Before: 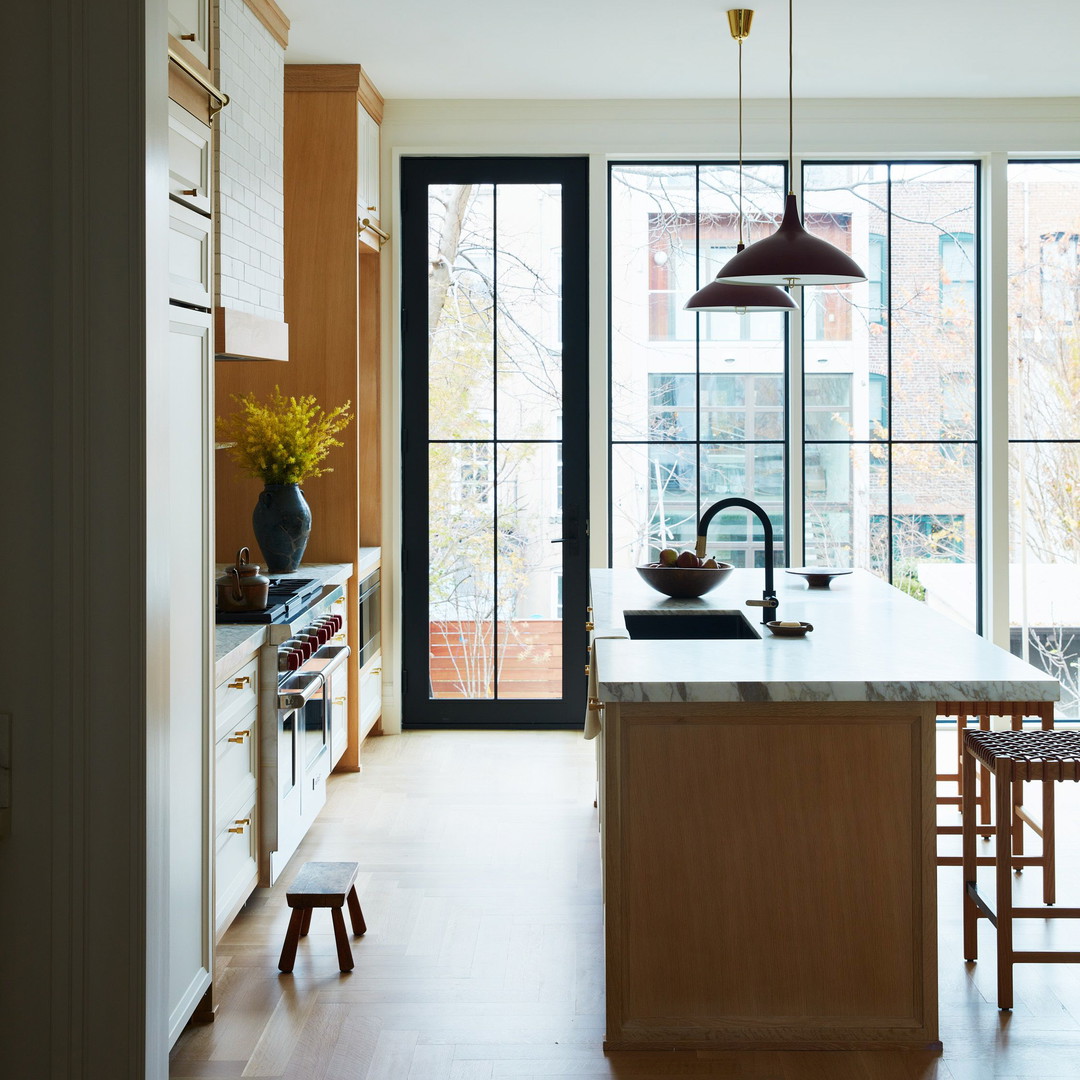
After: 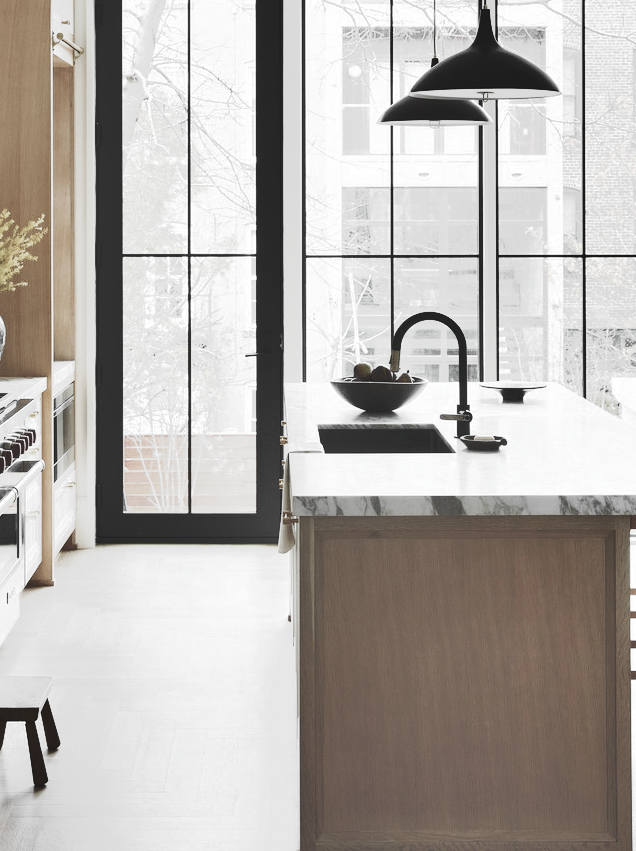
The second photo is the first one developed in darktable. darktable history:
tone curve: curves: ch0 [(0, 0) (0.003, 0.202) (0.011, 0.205) (0.025, 0.222) (0.044, 0.258) (0.069, 0.298) (0.1, 0.321) (0.136, 0.333) (0.177, 0.38) (0.224, 0.439) (0.277, 0.51) (0.335, 0.594) (0.399, 0.675) (0.468, 0.743) (0.543, 0.805) (0.623, 0.861) (0.709, 0.905) (0.801, 0.931) (0.898, 0.941) (1, 1)], preserve colors none
crop and rotate: left 28.406%, top 17.348%, right 12.656%, bottom 3.814%
shadows and highlights: radius 108.85, shadows 23.76, highlights -57.96, highlights color adjustment 0.432%, low approximation 0.01, soften with gaussian
color zones: curves: ch0 [(0, 0.613) (0.01, 0.613) (0.245, 0.448) (0.498, 0.529) (0.642, 0.665) (0.879, 0.777) (0.99, 0.613)]; ch1 [(0, 0.035) (0.121, 0.189) (0.259, 0.197) (0.415, 0.061) (0.589, 0.022) (0.732, 0.022) (0.857, 0.026) (0.991, 0.053)]
